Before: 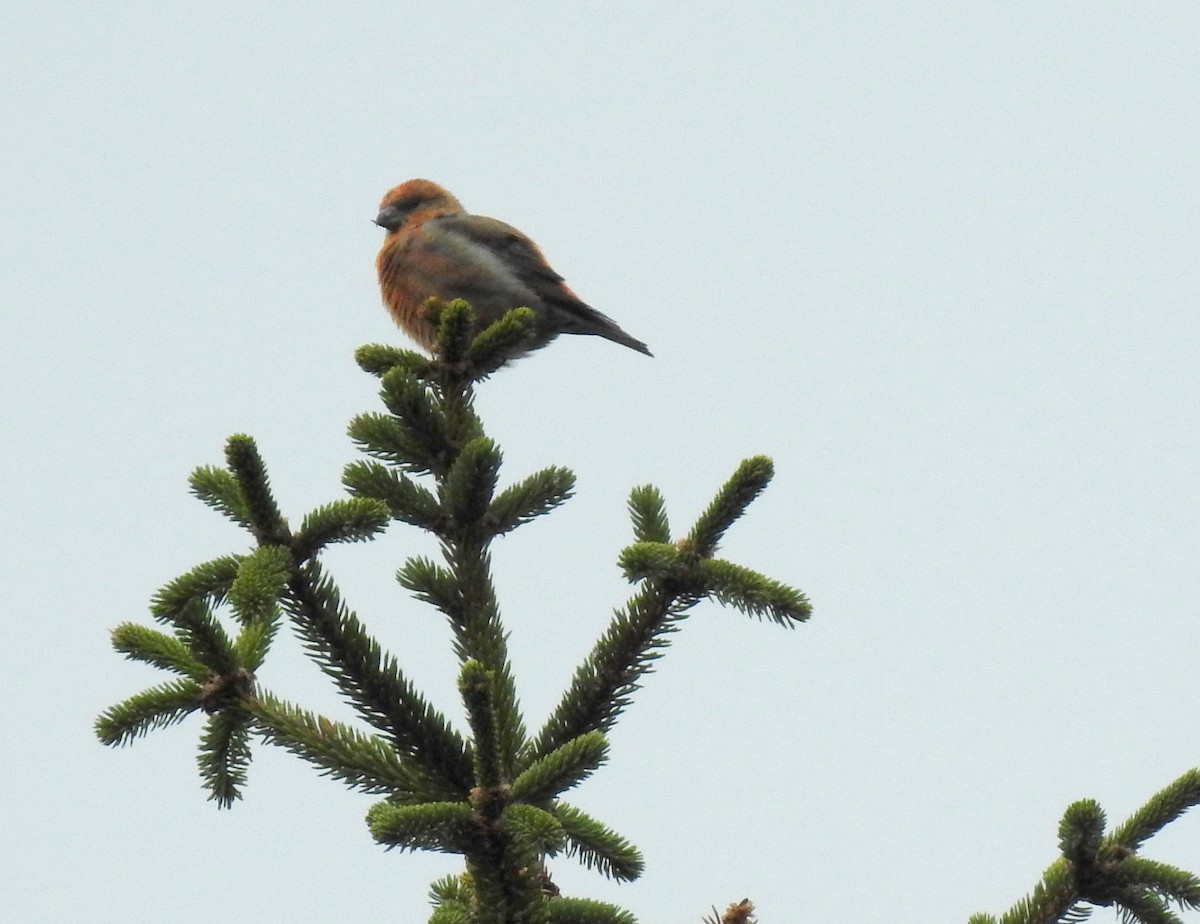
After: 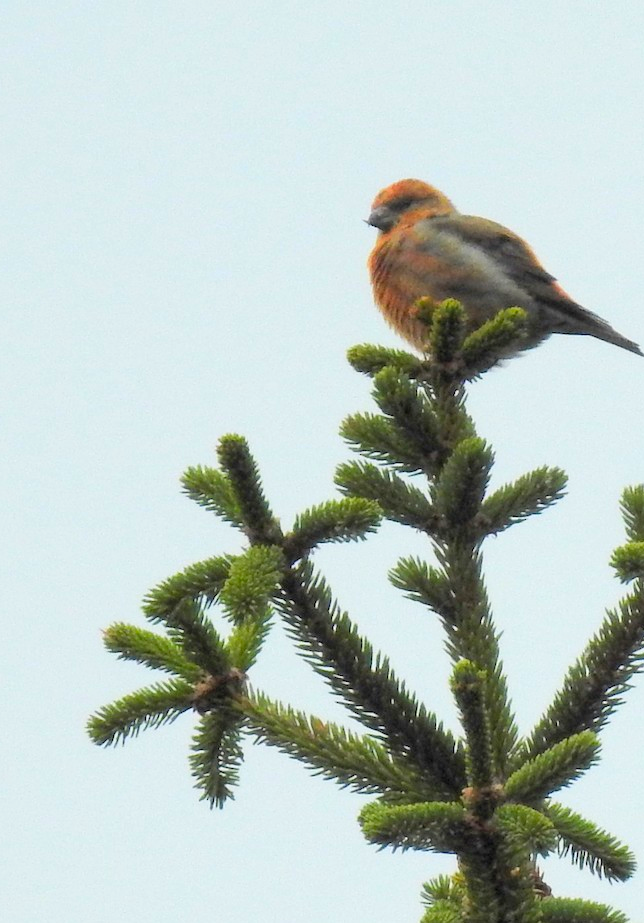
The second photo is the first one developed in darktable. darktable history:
contrast brightness saturation: contrast 0.066, brightness 0.171, saturation 0.395
crop: left 0.678%, right 45.577%, bottom 0.086%
local contrast: highlights 101%, shadows 103%, detail 120%, midtone range 0.2
